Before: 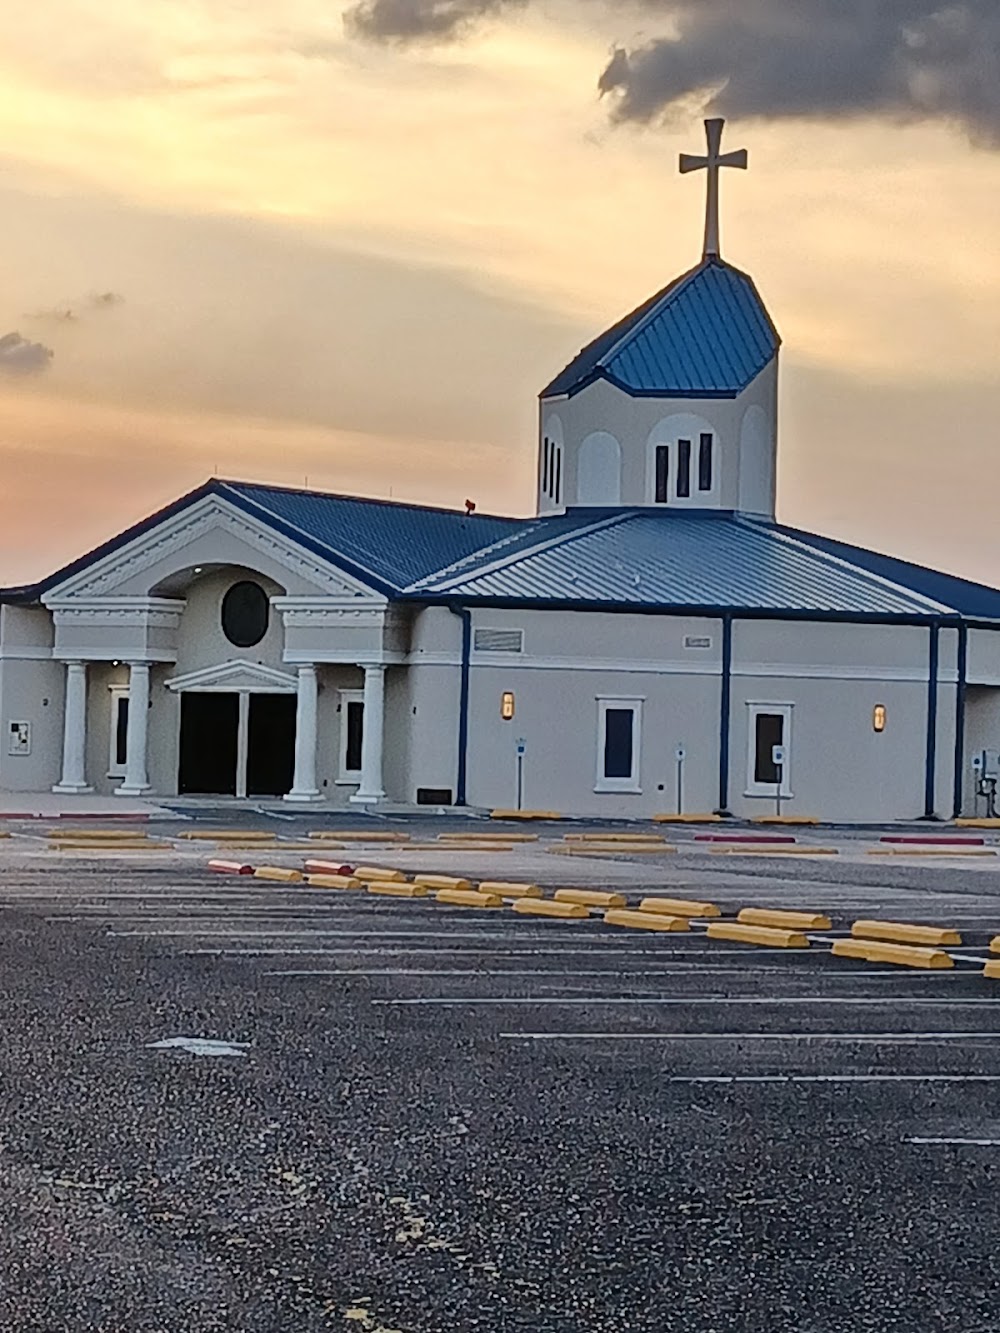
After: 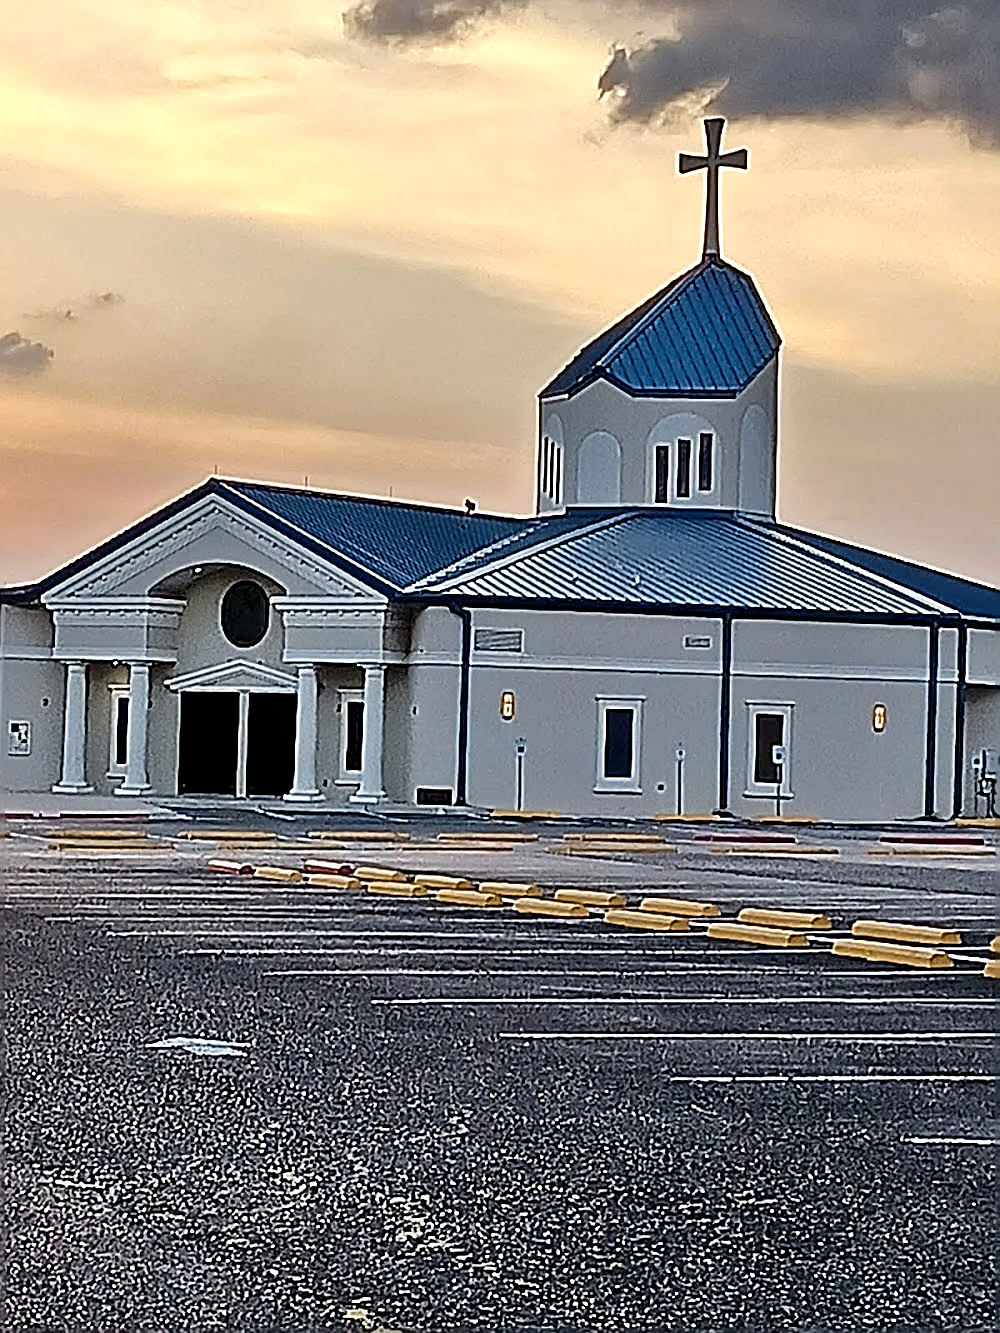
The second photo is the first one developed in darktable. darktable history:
sharpen: amount 1.993
contrast equalizer: y [[0.6 ×6], [0.55 ×6], [0 ×6], [0 ×6], [0 ×6]], mix 0.298
tone equalizer: luminance estimator HSV value / RGB max
